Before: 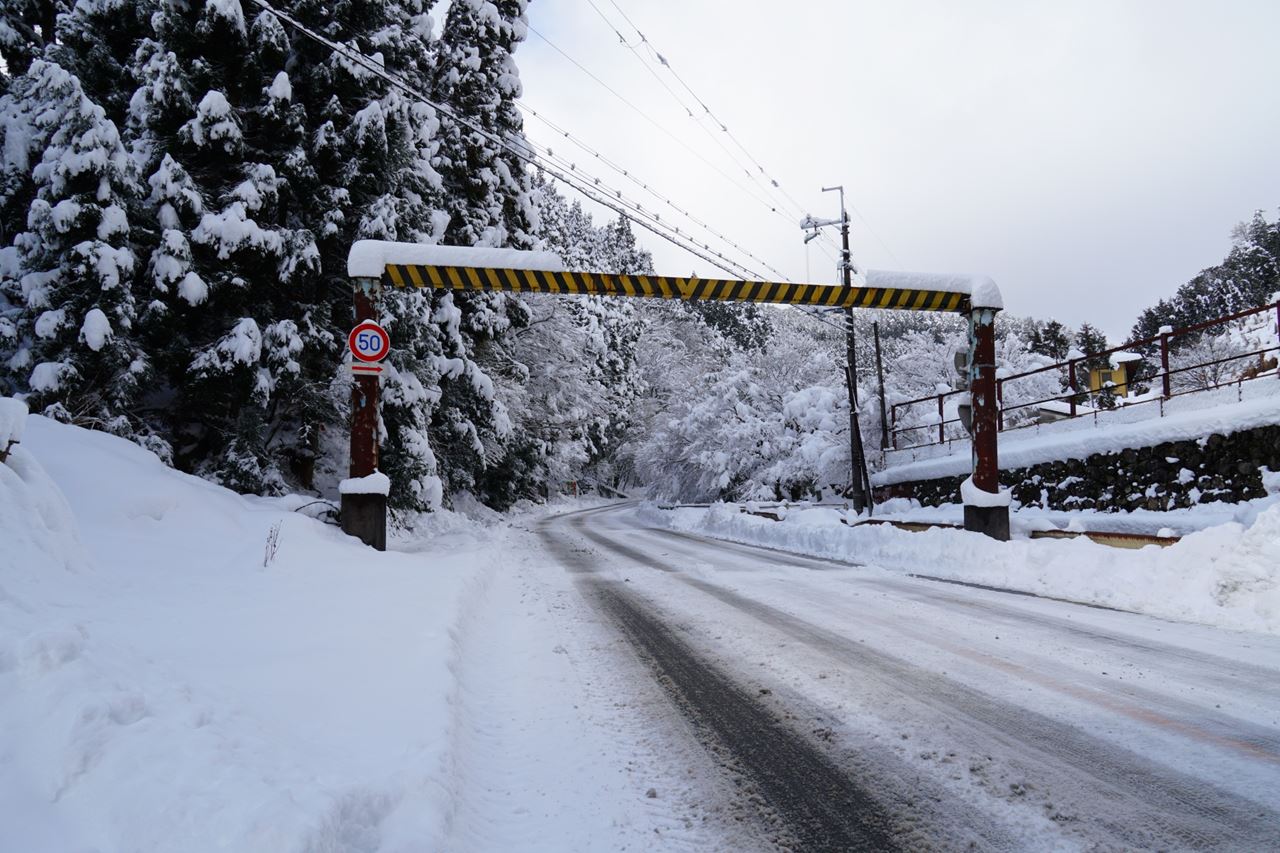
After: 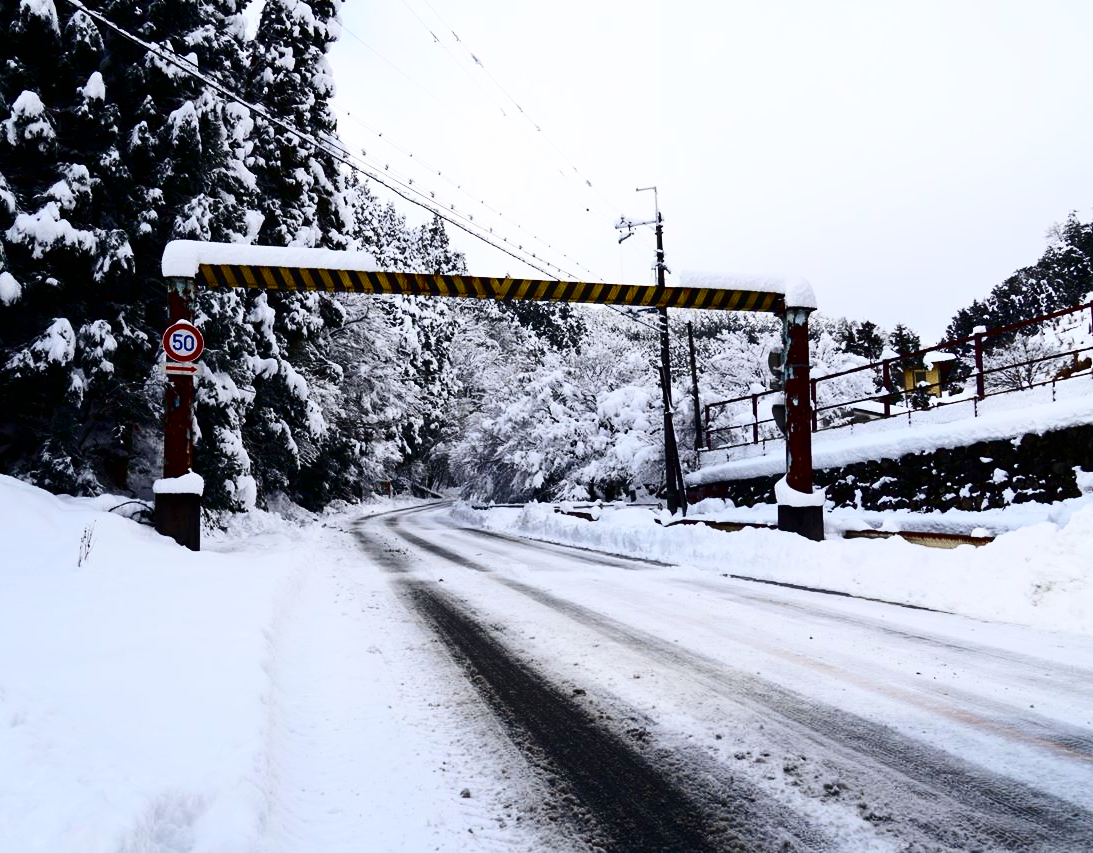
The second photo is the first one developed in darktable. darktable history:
color balance rgb: perceptual saturation grading › global saturation 20%, perceptual saturation grading › highlights -25%, perceptual saturation grading › shadows 25%
crop and rotate: left 14.584%
contrast brightness saturation: contrast 0.5, saturation -0.1
